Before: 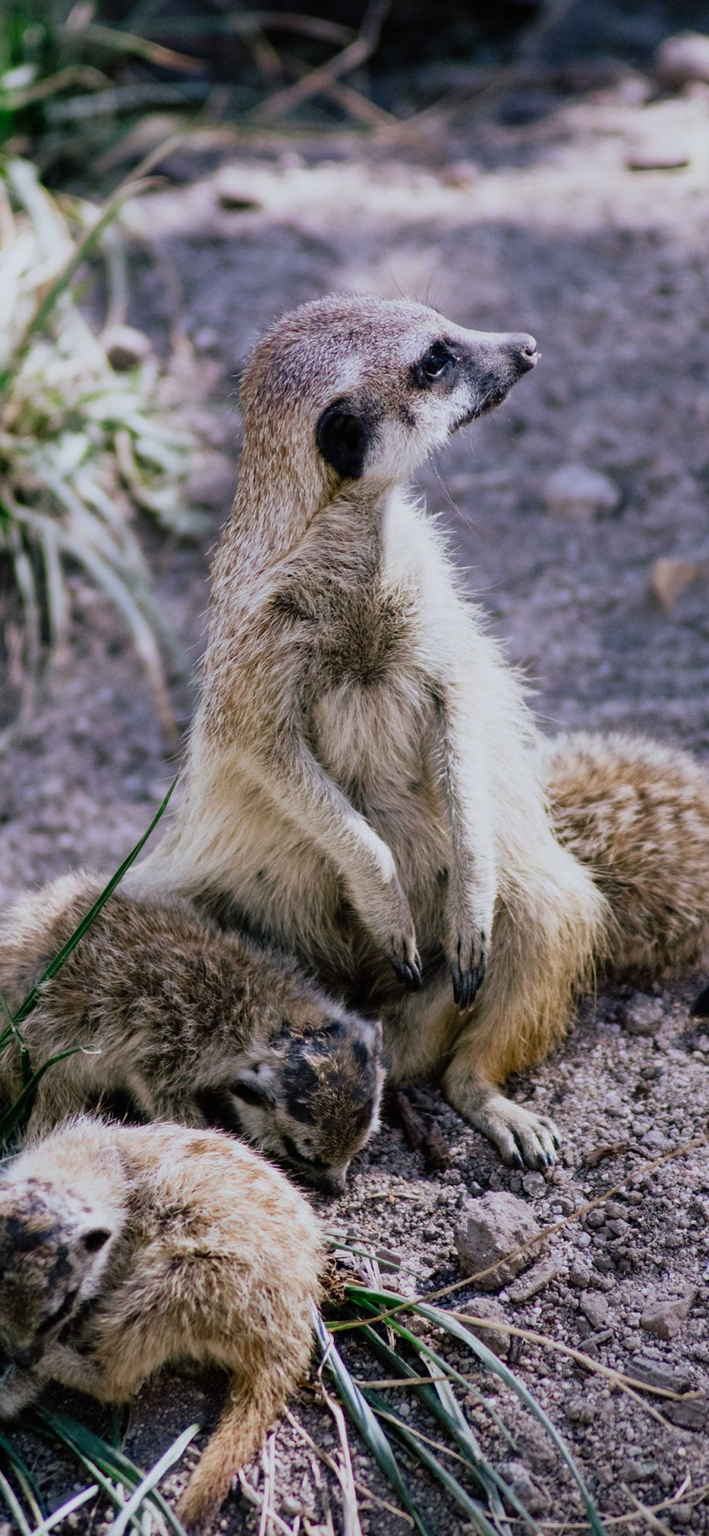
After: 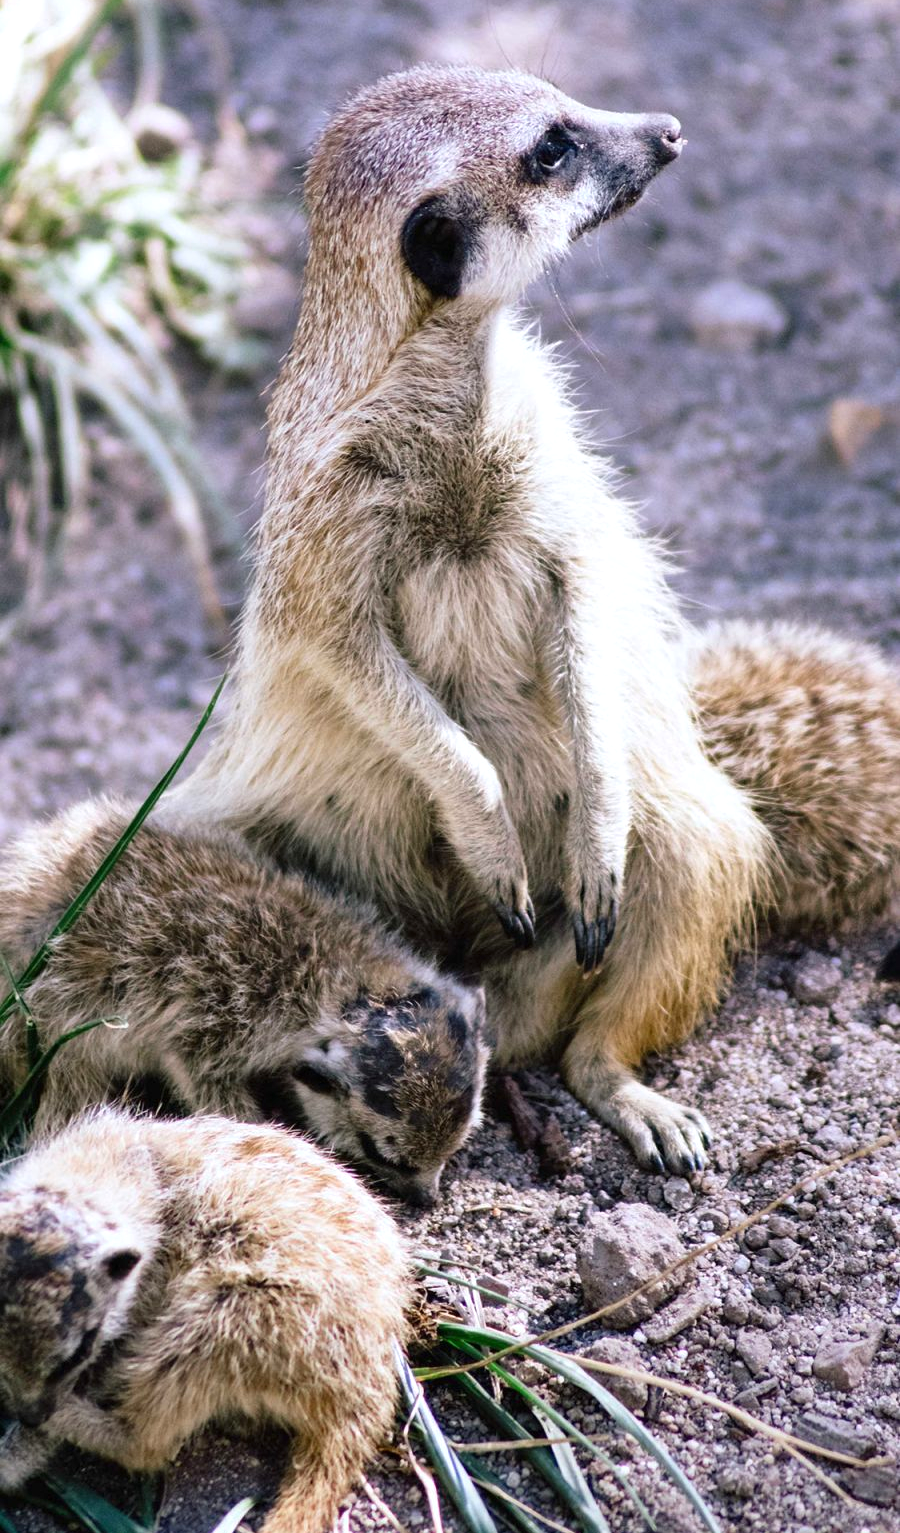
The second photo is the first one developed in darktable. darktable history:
exposure: black level correction 0, exposure 0.691 EV, compensate highlight preservation false
crop and rotate: top 15.867%, bottom 5.437%
